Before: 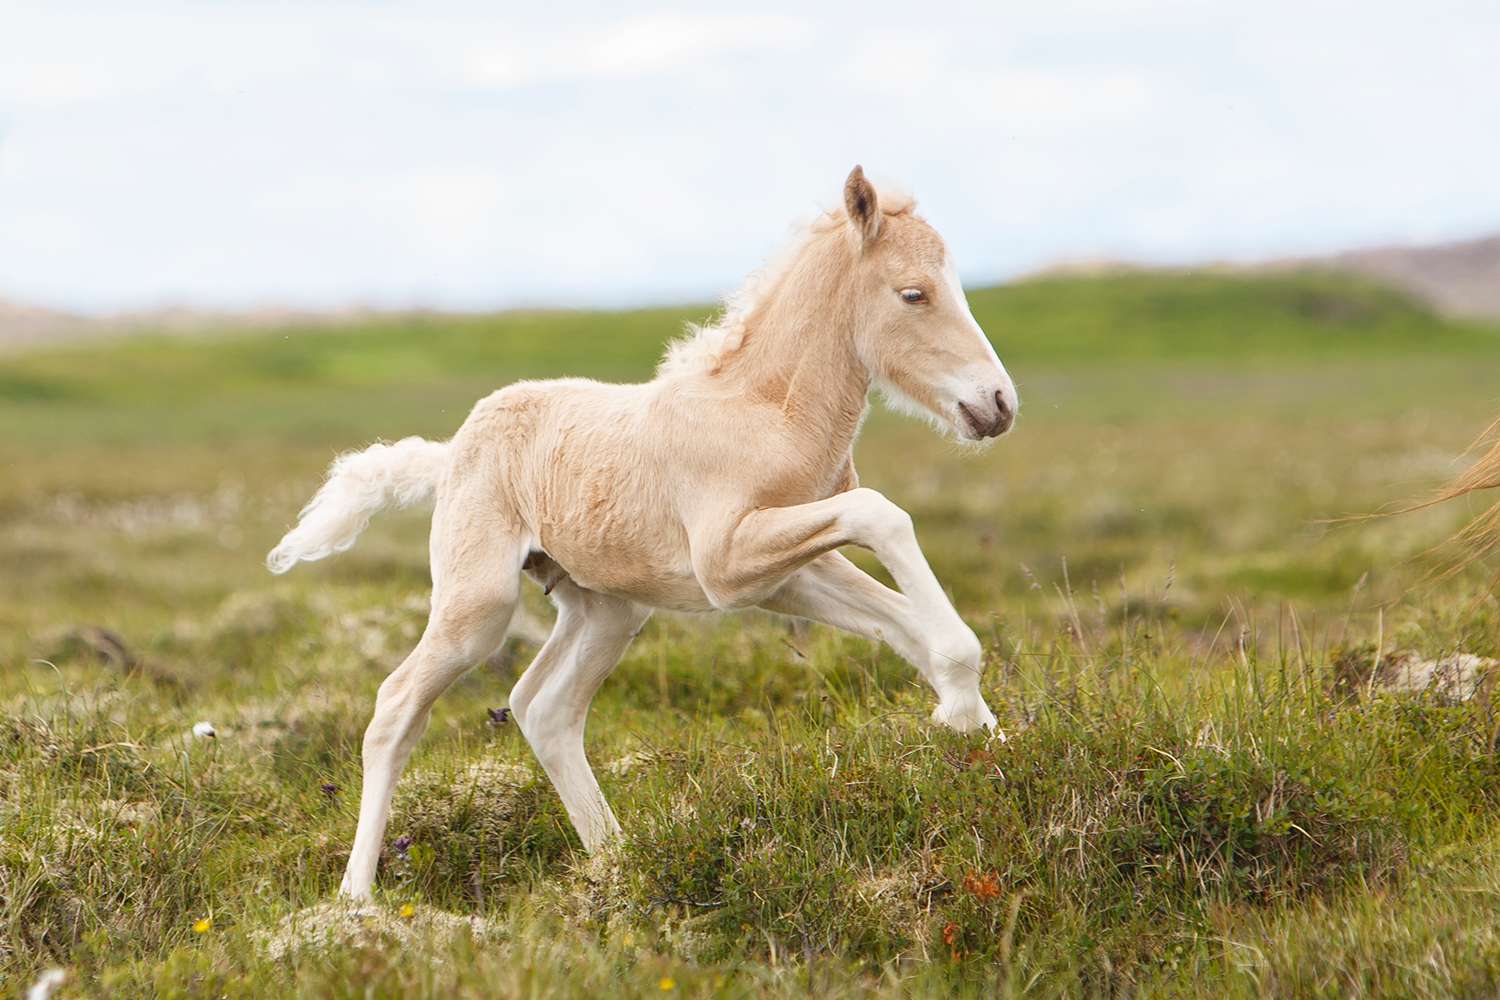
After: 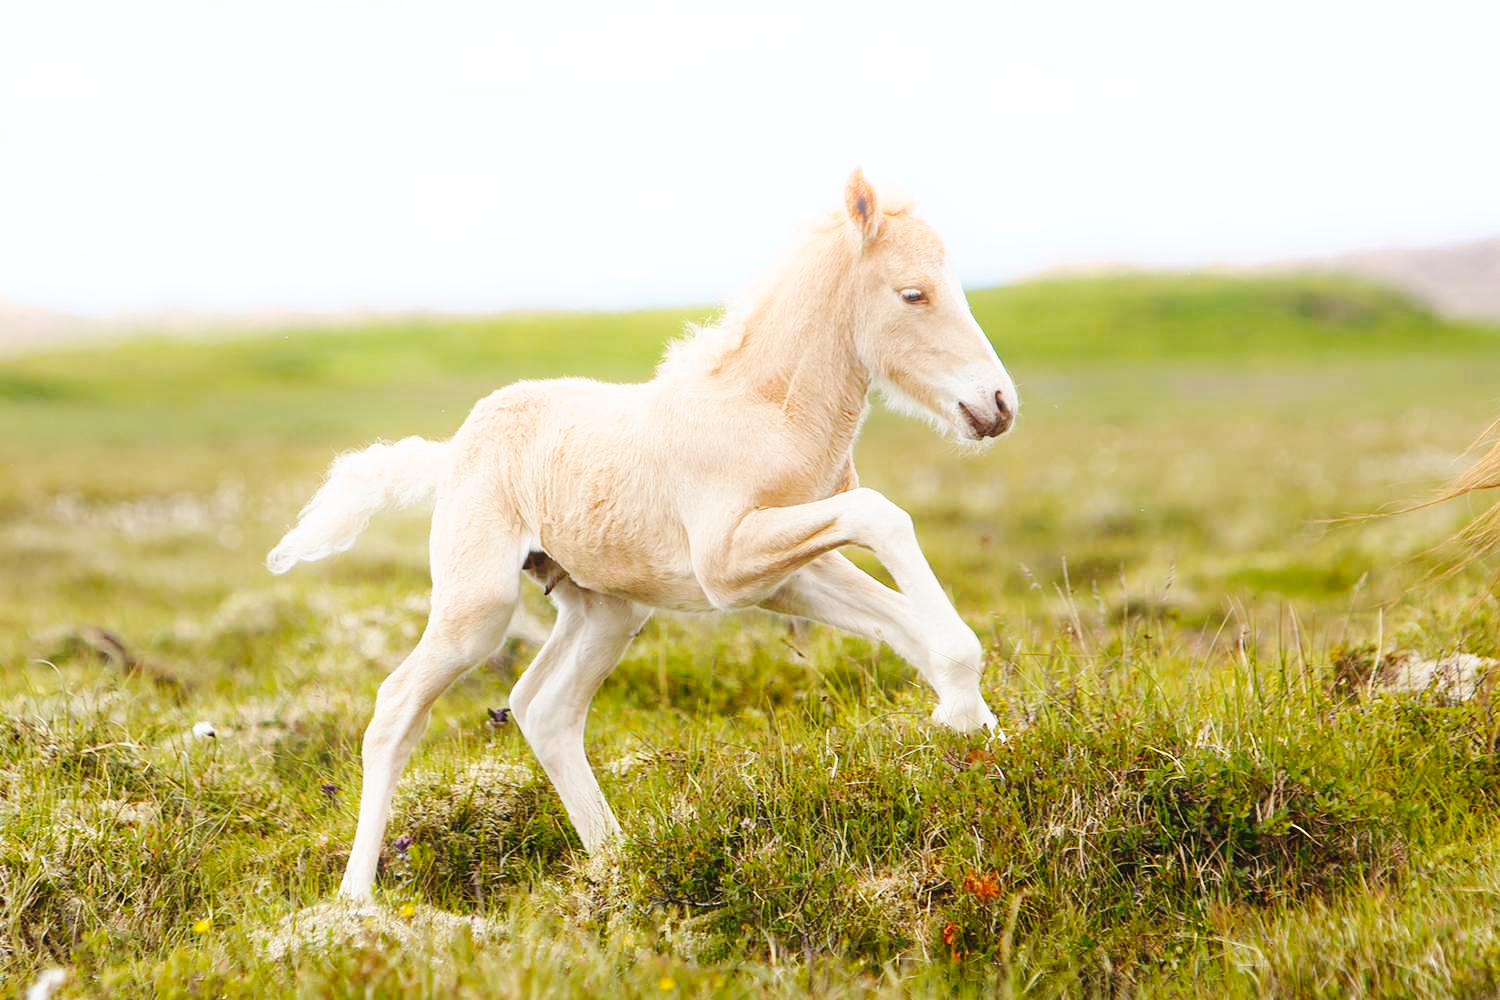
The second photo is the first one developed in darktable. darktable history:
bloom: size 9%, threshold 100%, strength 7%
base curve: curves: ch0 [(0, 0) (0.036, 0.025) (0.121, 0.166) (0.206, 0.329) (0.605, 0.79) (1, 1)], preserve colors none
